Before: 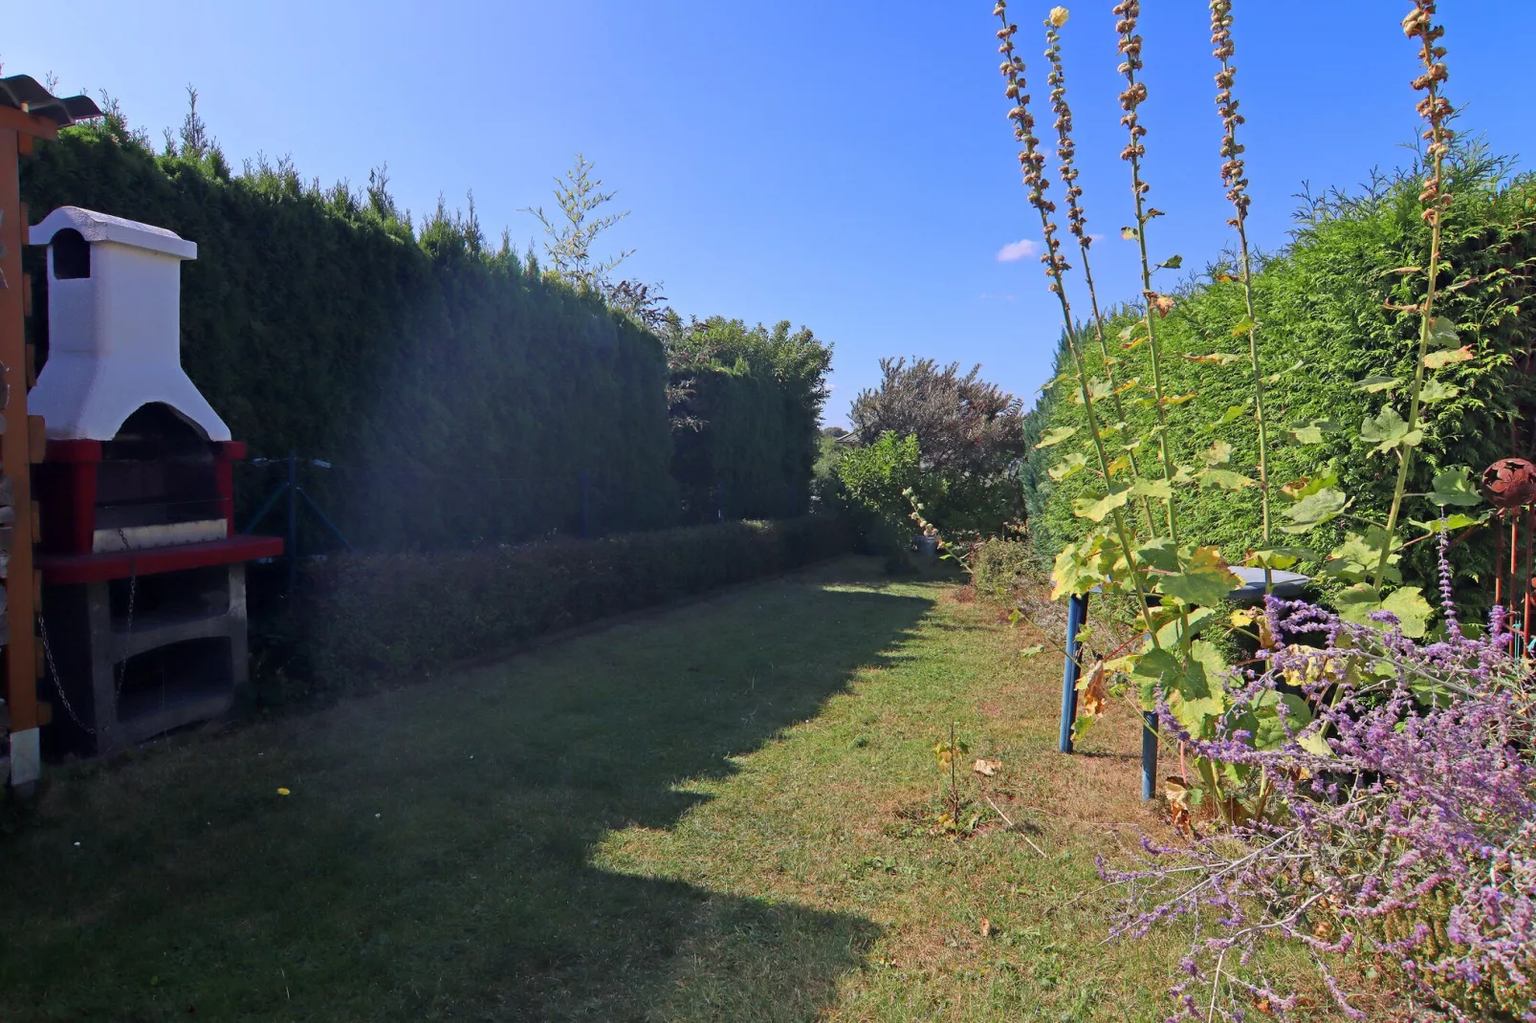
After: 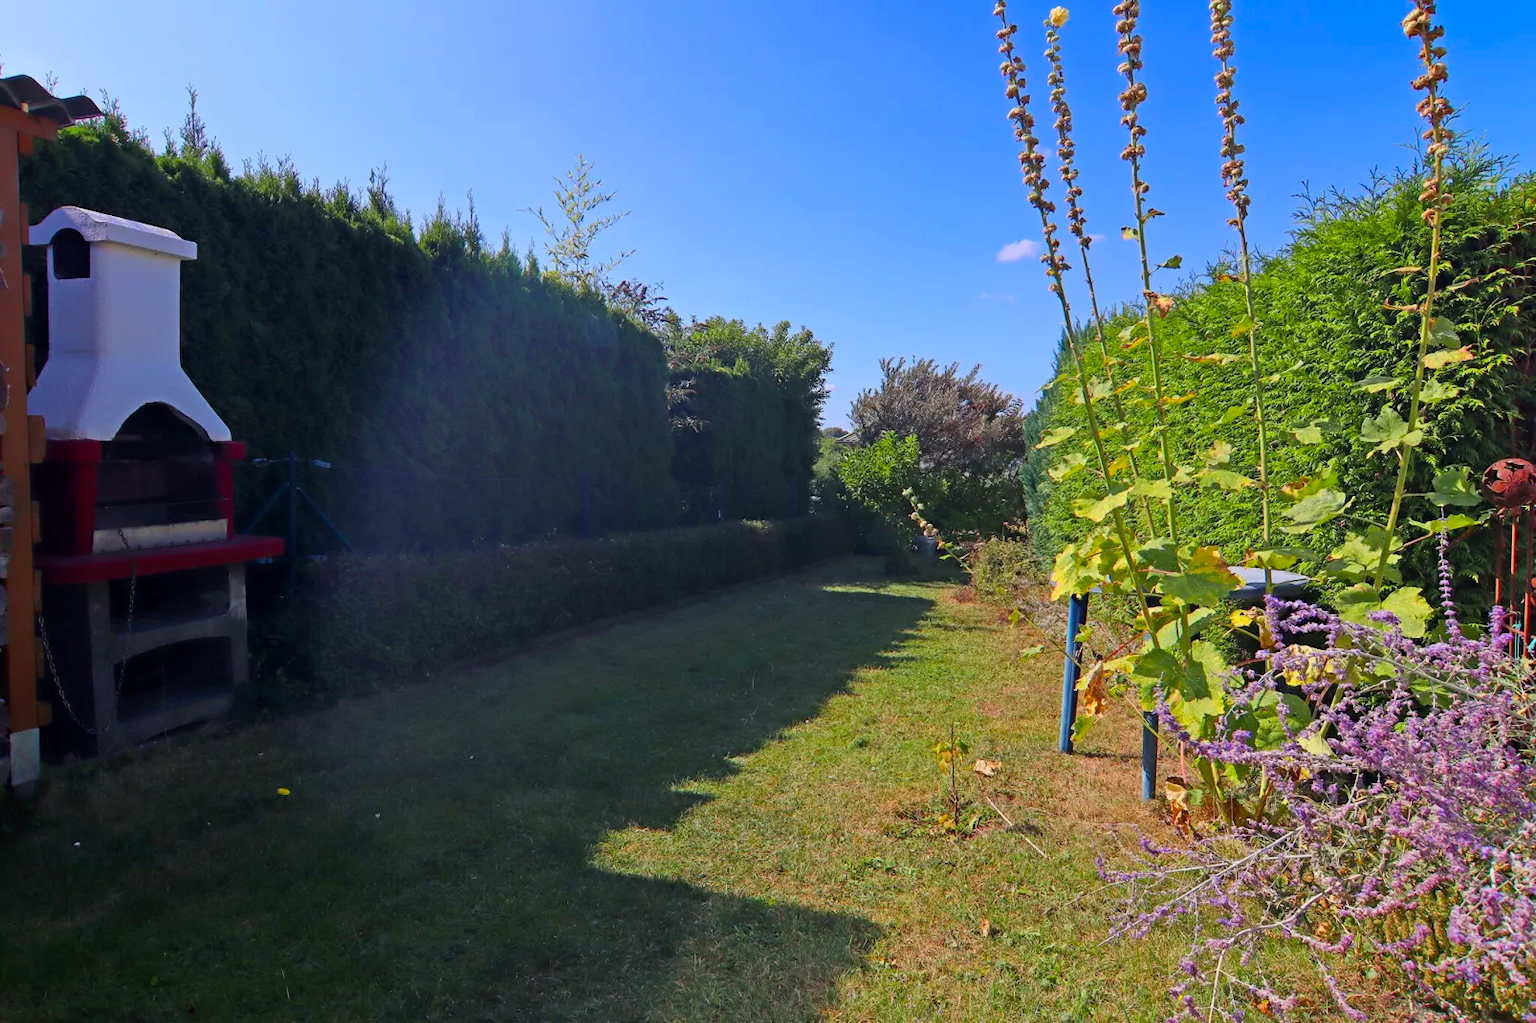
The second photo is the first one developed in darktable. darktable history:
color balance rgb: shadows lift › luminance -9.22%, perceptual saturation grading › global saturation 30.118%
